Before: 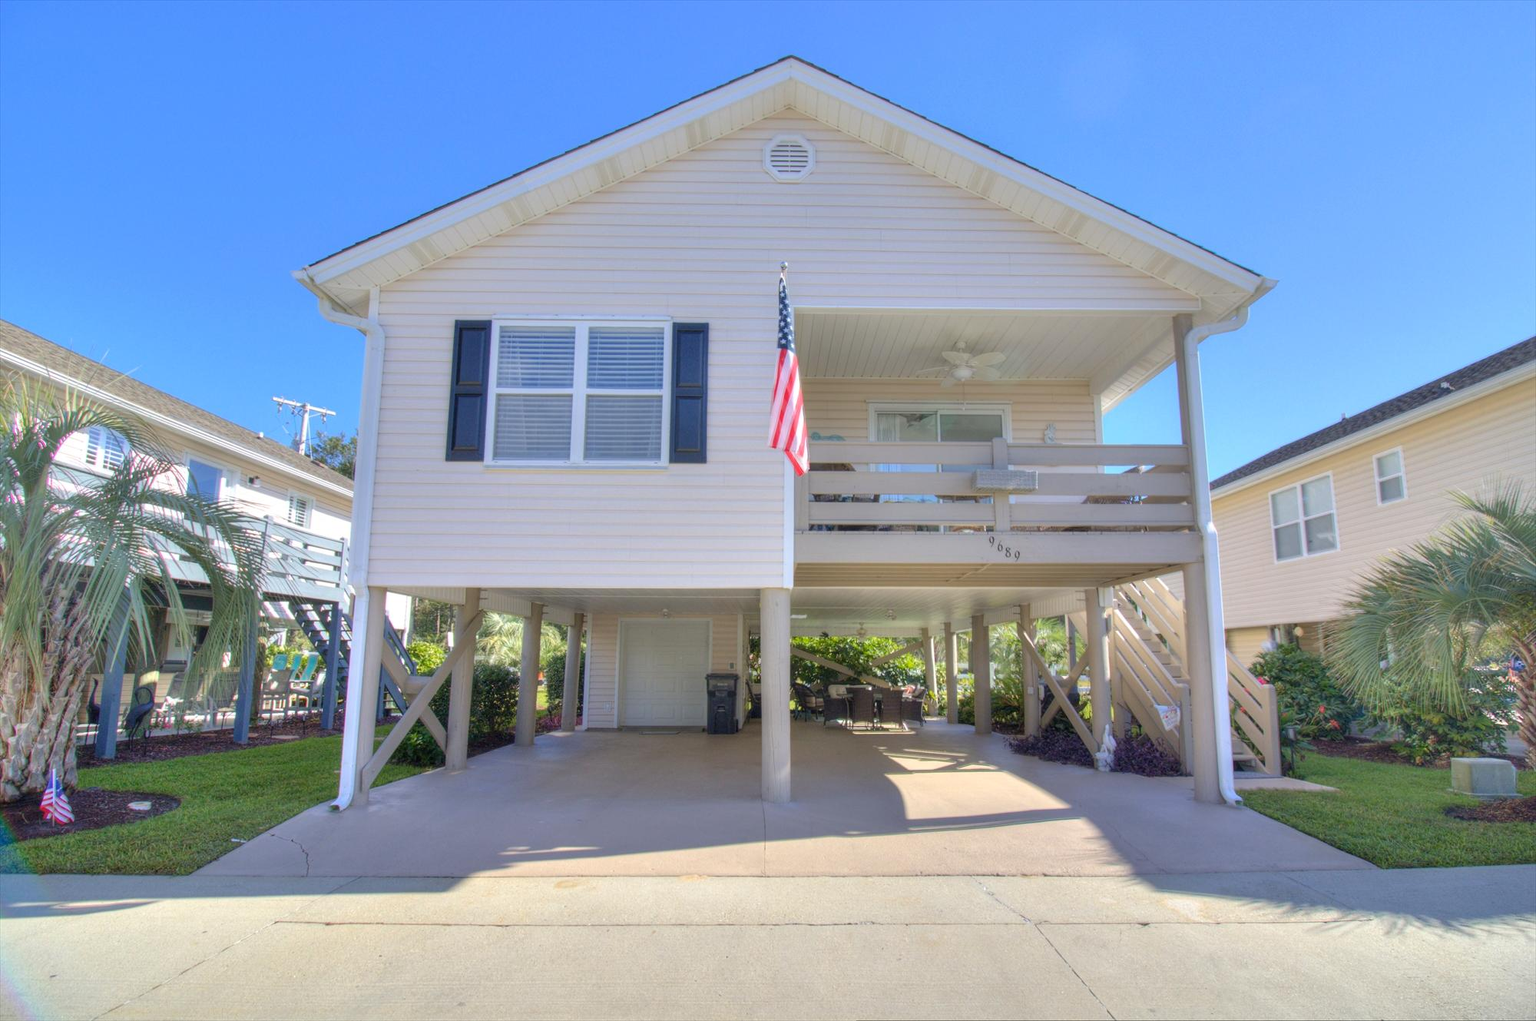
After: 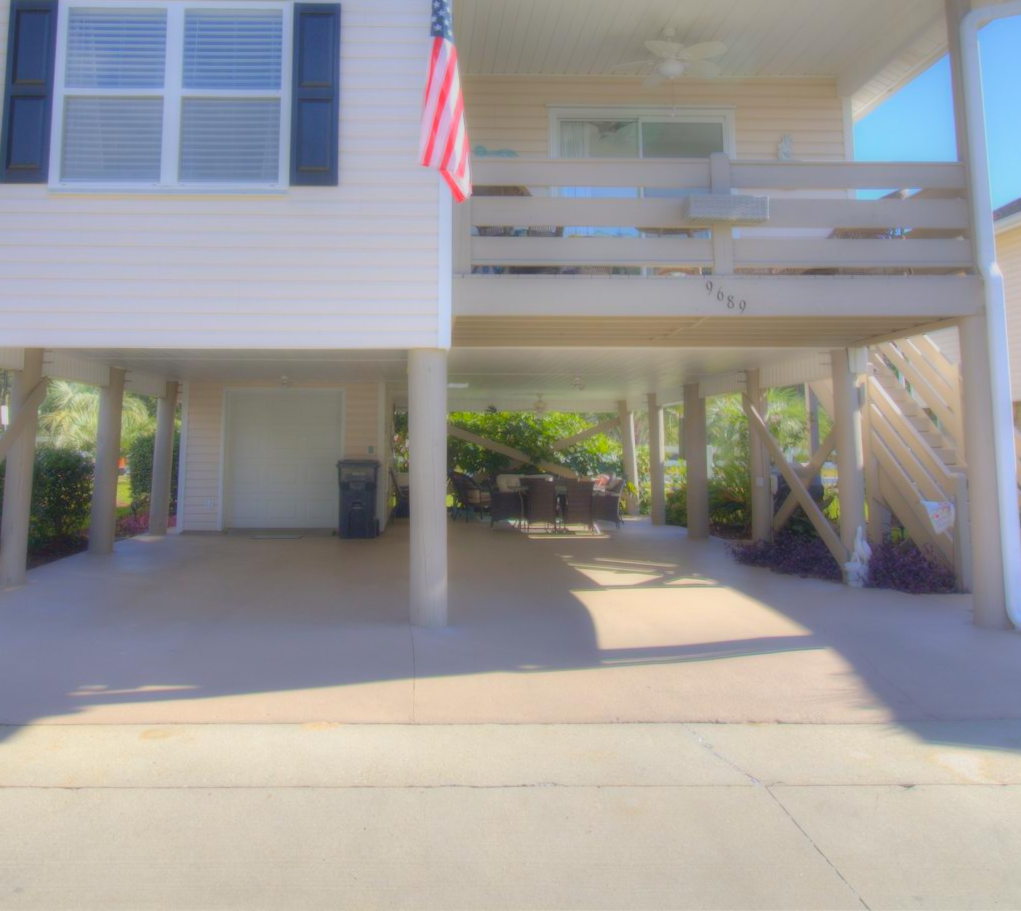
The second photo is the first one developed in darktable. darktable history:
contrast equalizer: octaves 7, y [[0.5, 0.542, 0.583, 0.625, 0.667, 0.708], [0.5 ×6], [0.5 ×6], [0 ×6], [0 ×6]], mix -0.984
crop and rotate: left 29.101%, top 31.39%, right 19.837%
